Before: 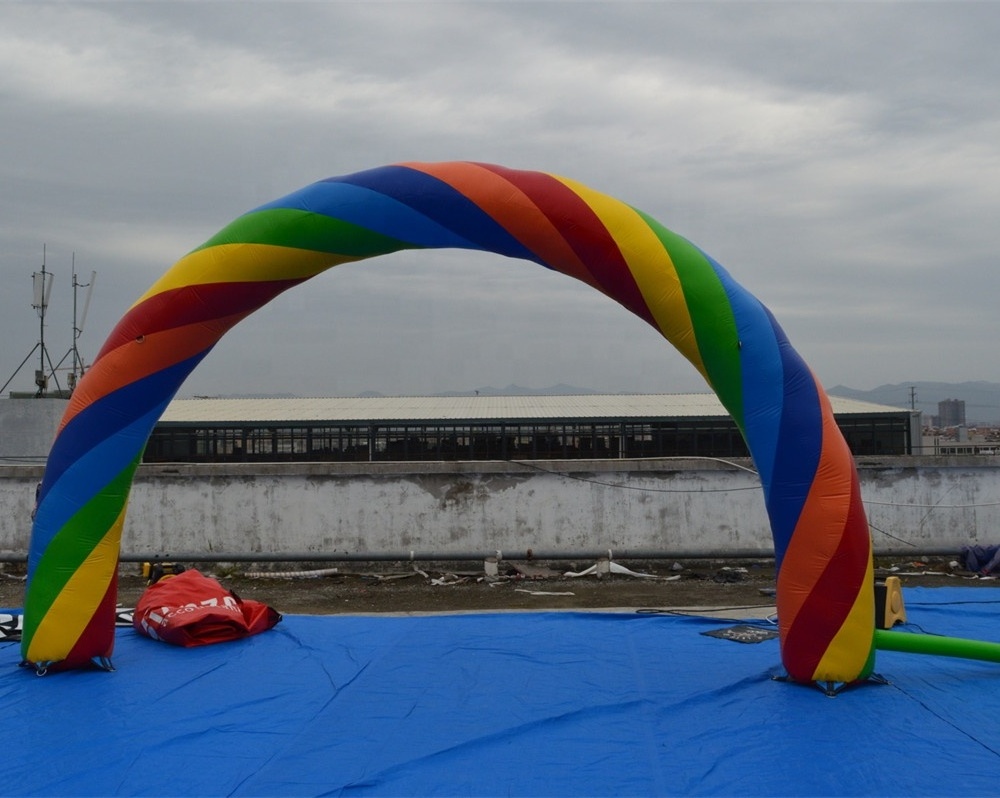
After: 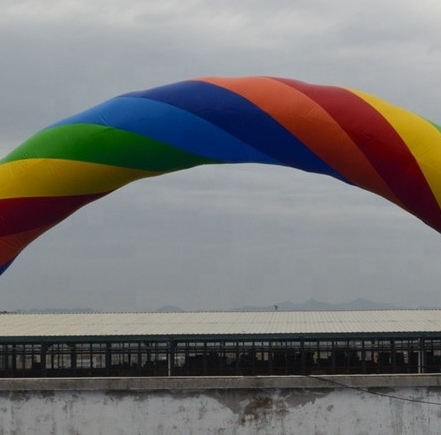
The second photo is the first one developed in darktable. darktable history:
crop: left 20.141%, top 10.762%, right 35.663%, bottom 34.617%
tone equalizer: edges refinement/feathering 500, mask exposure compensation -1.57 EV, preserve details no
